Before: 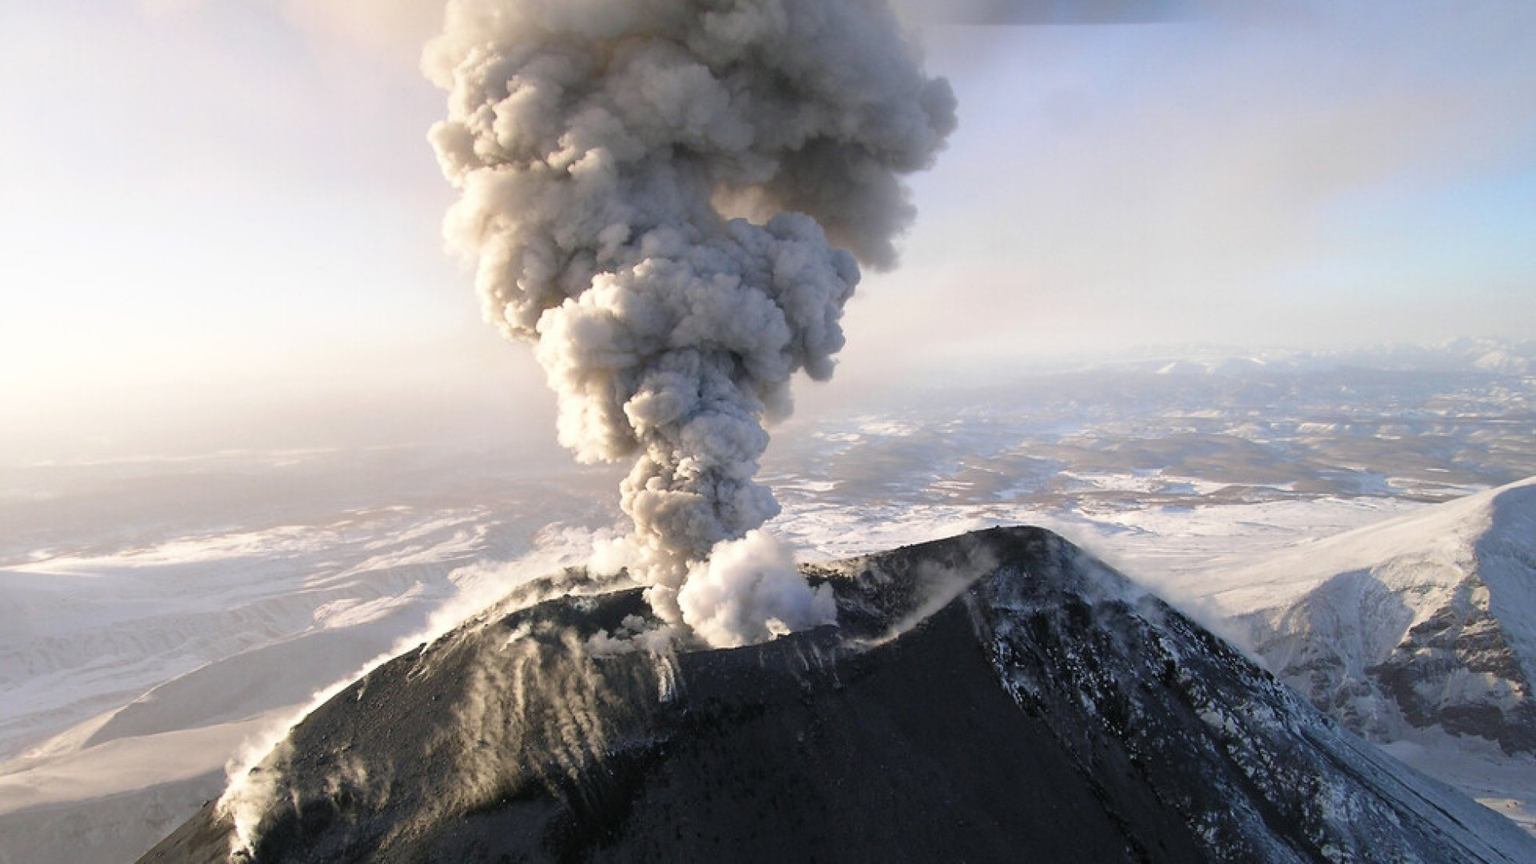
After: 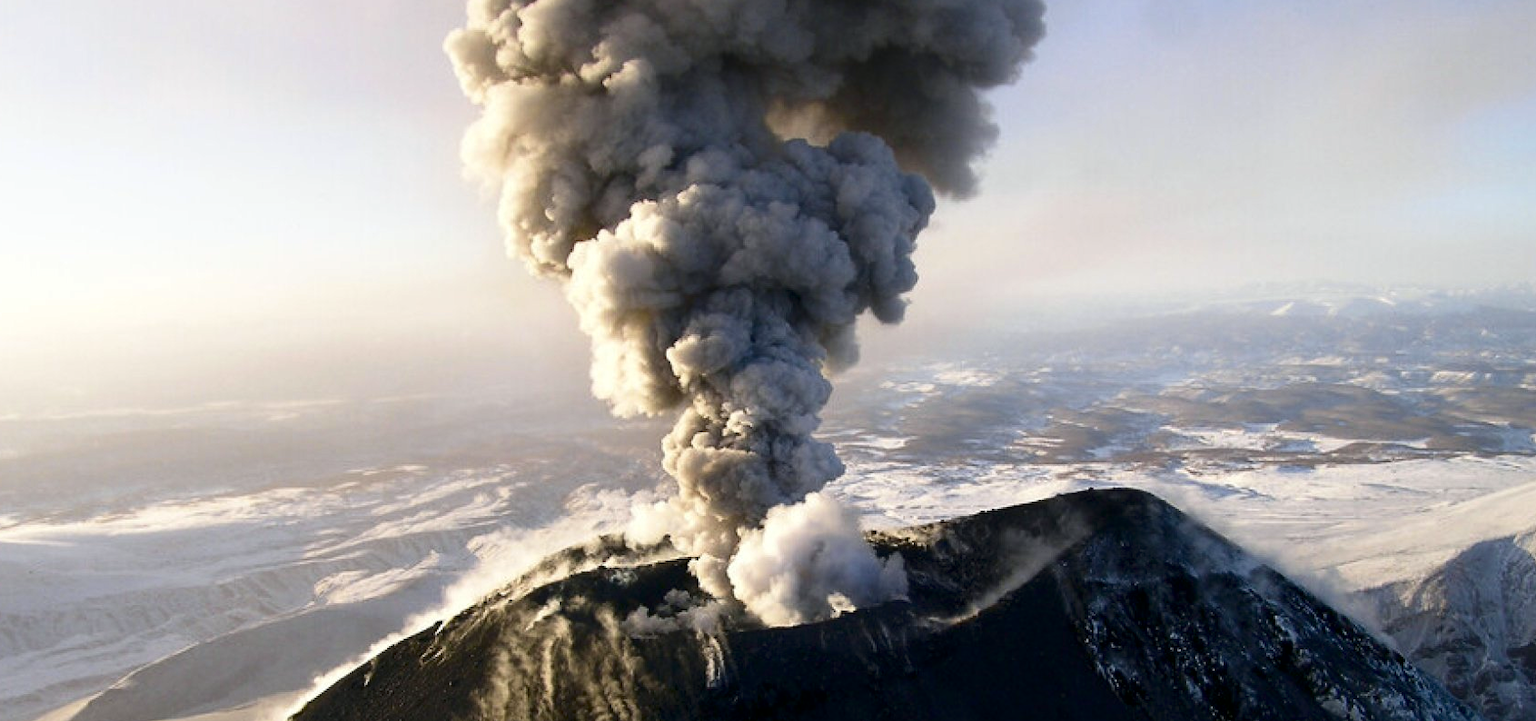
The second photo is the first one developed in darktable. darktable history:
tone curve: curves: ch0 [(0, 0) (0.227, 0.17) (0.766, 0.774) (1, 1)]; ch1 [(0, 0) (0.114, 0.127) (0.437, 0.452) (0.498, 0.495) (0.579, 0.576) (1, 1)]; ch2 [(0, 0) (0.233, 0.259) (0.493, 0.492) (0.568, 0.579) (1, 1)], color space Lab, independent channels, preserve colors none
exposure: black level correction 0.005, exposure 0.016 EV, compensate exposure bias true, compensate highlight preservation false
crop and rotate: left 2.418%, top 11.155%, right 9.492%, bottom 15.288%
contrast brightness saturation: contrast 0.068, brightness -0.153, saturation 0.118
